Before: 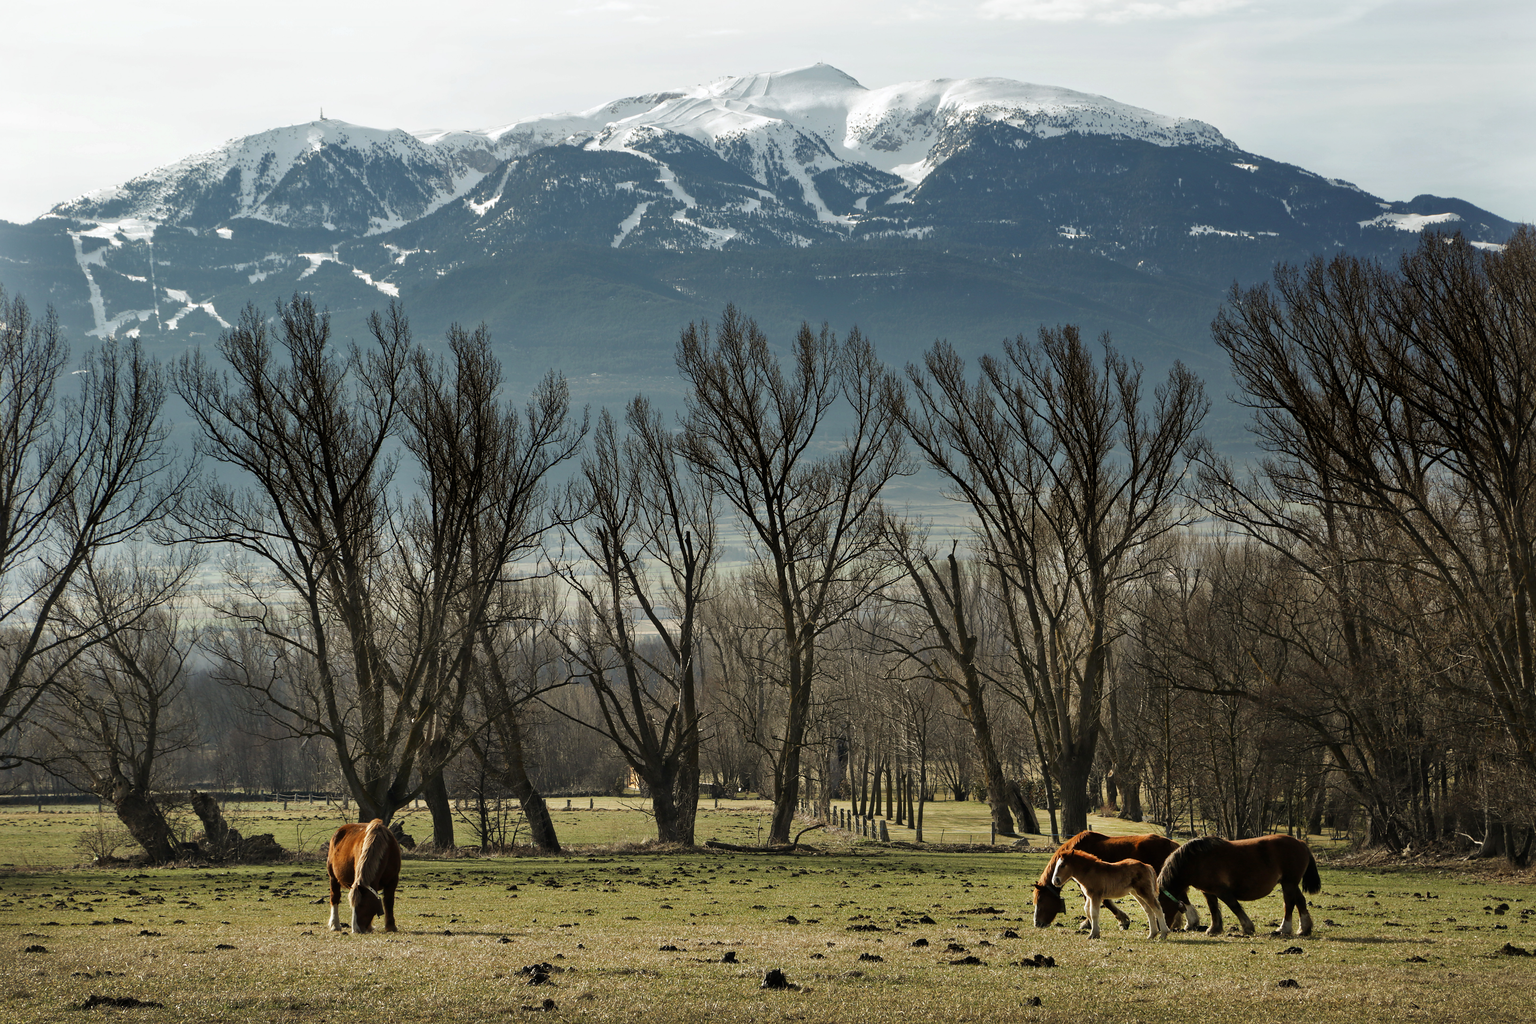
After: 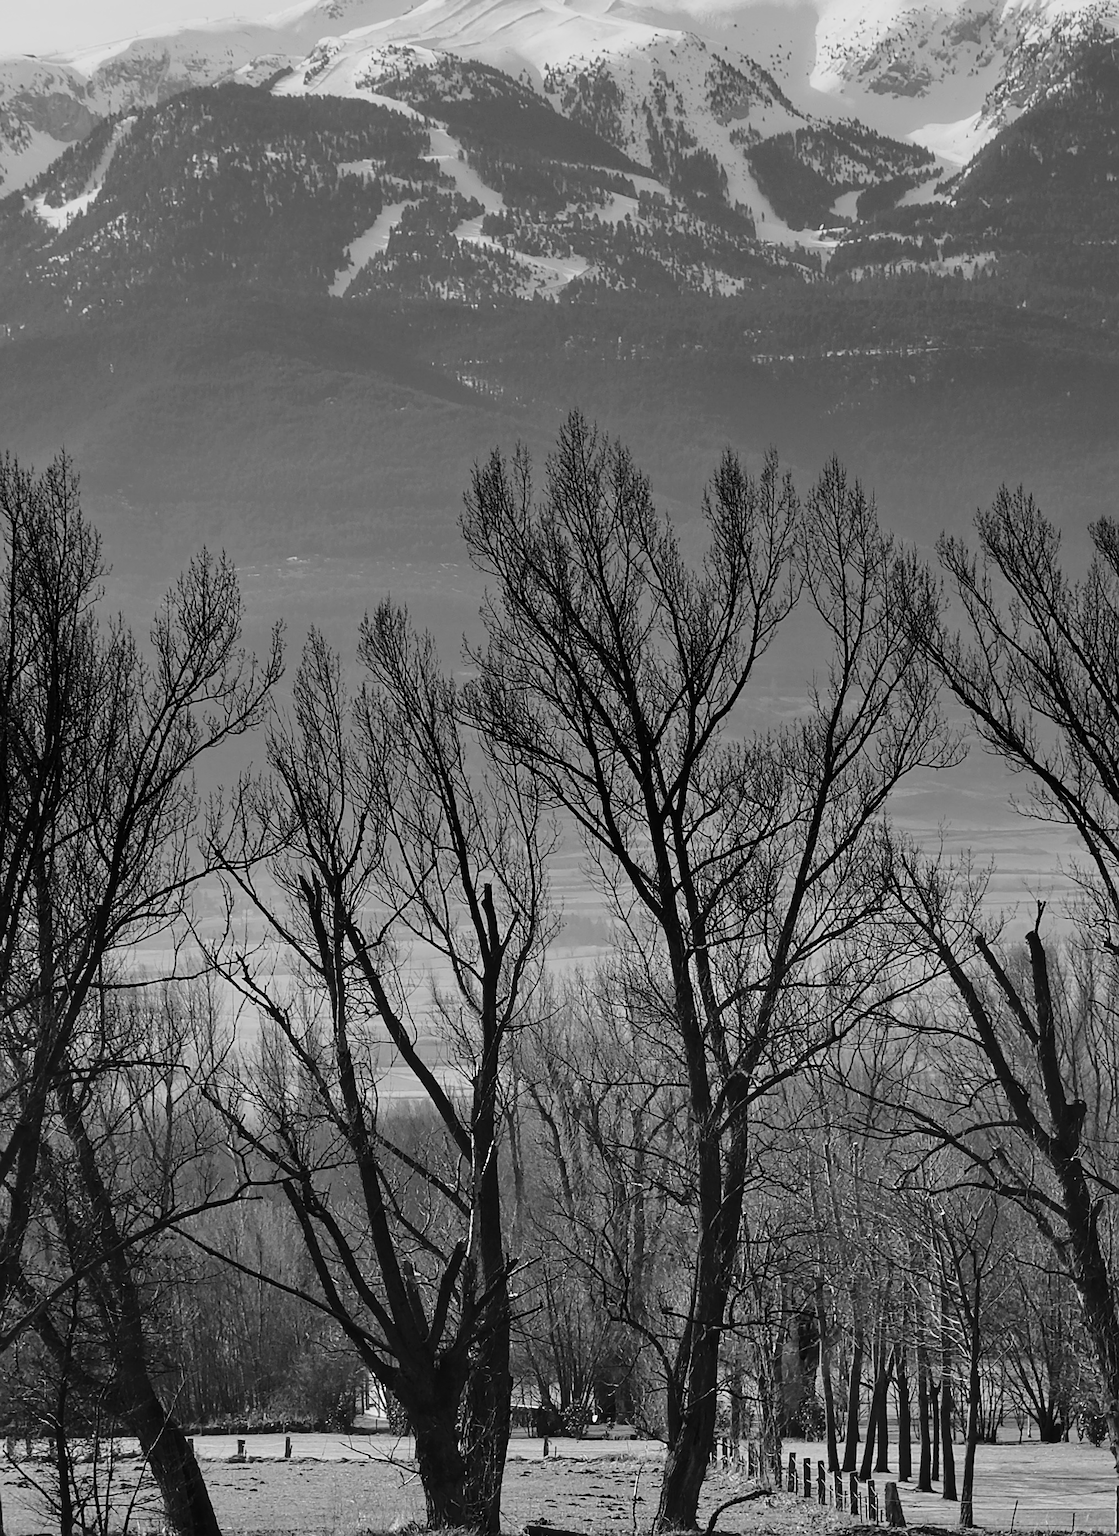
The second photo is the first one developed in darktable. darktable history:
crop and rotate: left 29.476%, top 10.214%, right 35.32%, bottom 17.333%
monochrome: a 26.22, b 42.67, size 0.8
sharpen: on, module defaults
color calibration: illuminant Planckian (black body), x 0.368, y 0.361, temperature 4275.92 K
tone equalizer: on, module defaults
tone curve: curves: ch0 [(0, 0) (0.003, 0.015) (0.011, 0.019) (0.025, 0.027) (0.044, 0.041) (0.069, 0.055) (0.1, 0.079) (0.136, 0.099) (0.177, 0.149) (0.224, 0.216) (0.277, 0.292) (0.335, 0.383) (0.399, 0.474) (0.468, 0.556) (0.543, 0.632) (0.623, 0.711) (0.709, 0.789) (0.801, 0.871) (0.898, 0.944) (1, 1)], preserve colors none
white balance: red 0.978, blue 0.999
